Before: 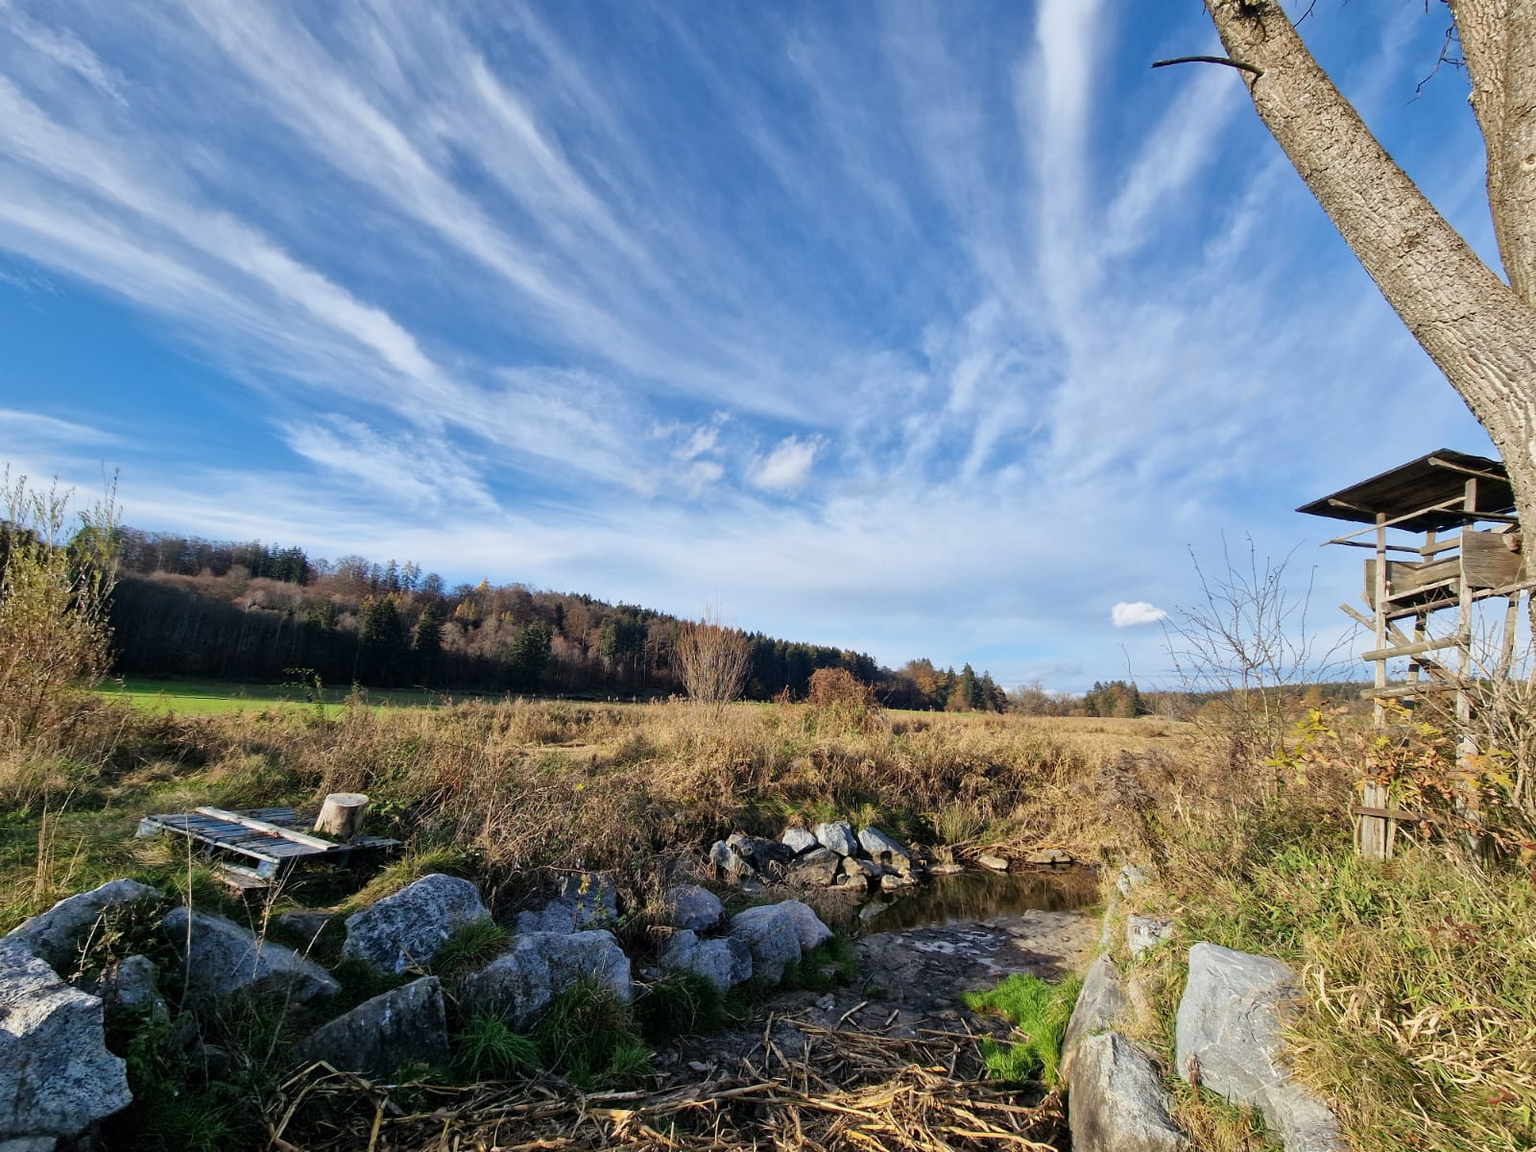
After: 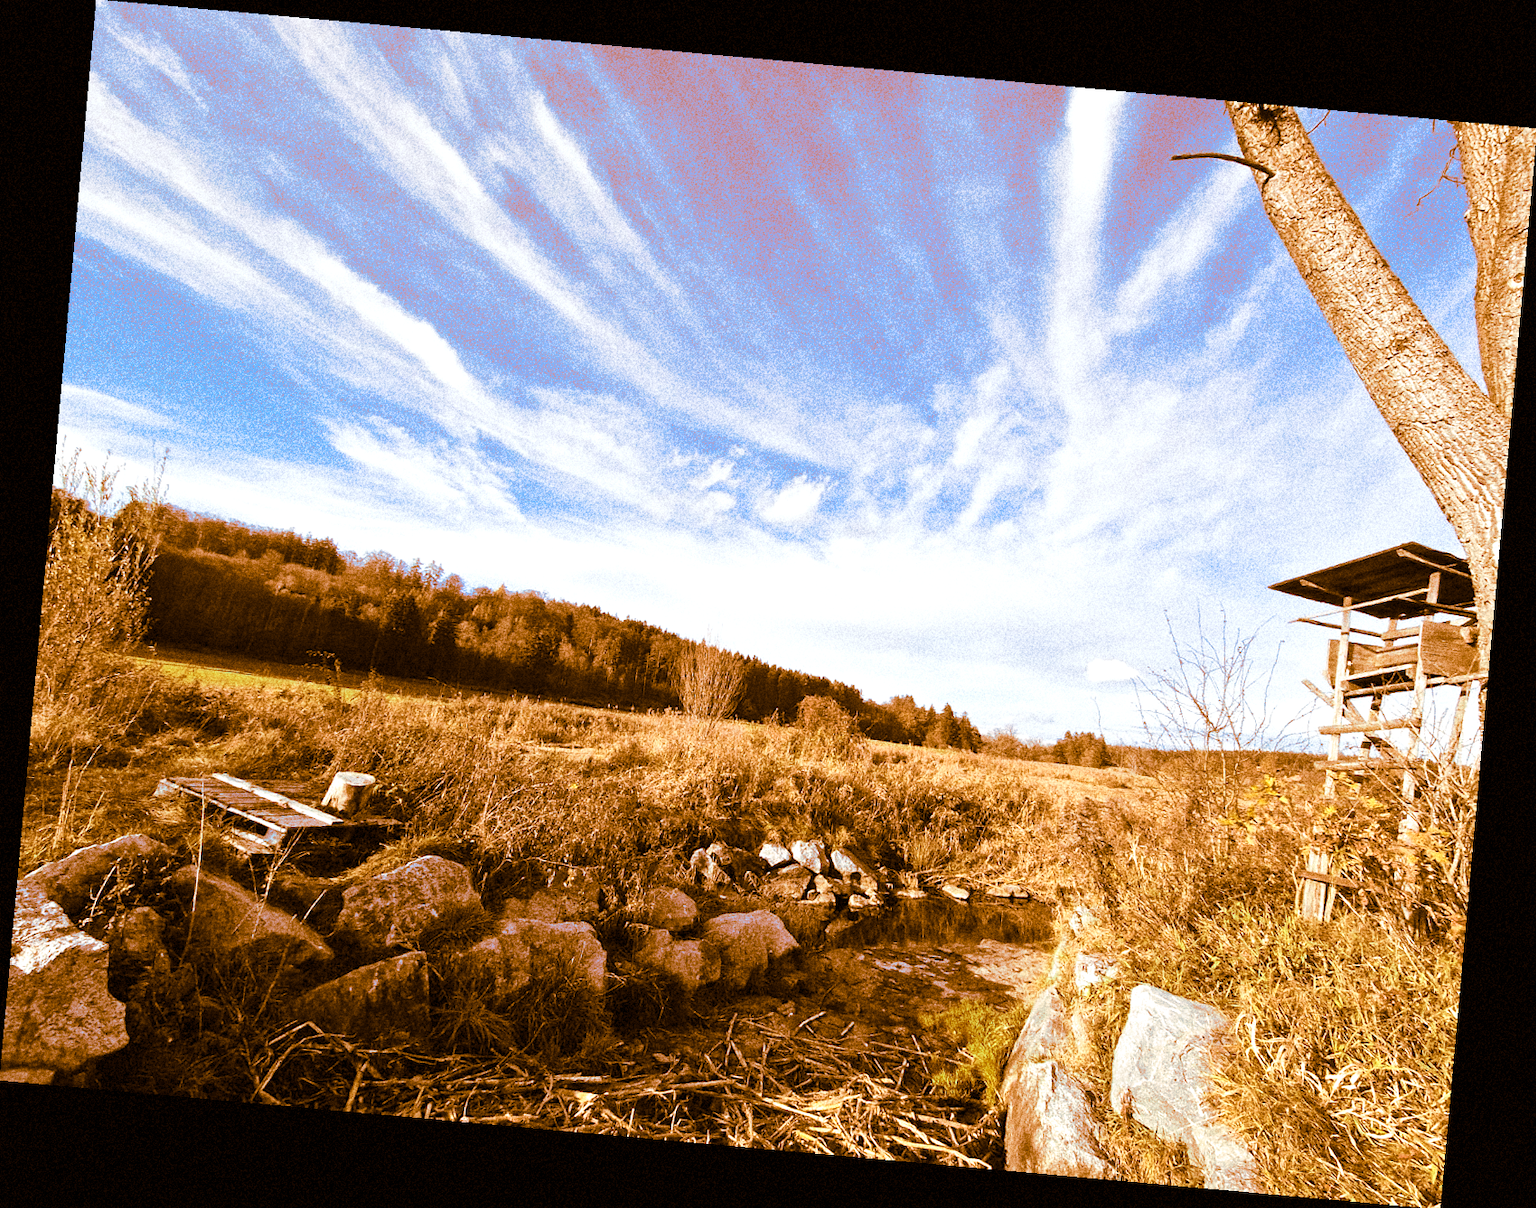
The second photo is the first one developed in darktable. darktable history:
rotate and perspective: rotation 5.12°, automatic cropping off
grain: coarseness 14.49 ISO, strength 48.04%, mid-tones bias 35%
split-toning: shadows › hue 26°, shadows › saturation 0.92, highlights › hue 40°, highlights › saturation 0.92, balance -63, compress 0%
exposure: black level correction 0, exposure 0.7 EV, compensate exposure bias true, compensate highlight preservation false
